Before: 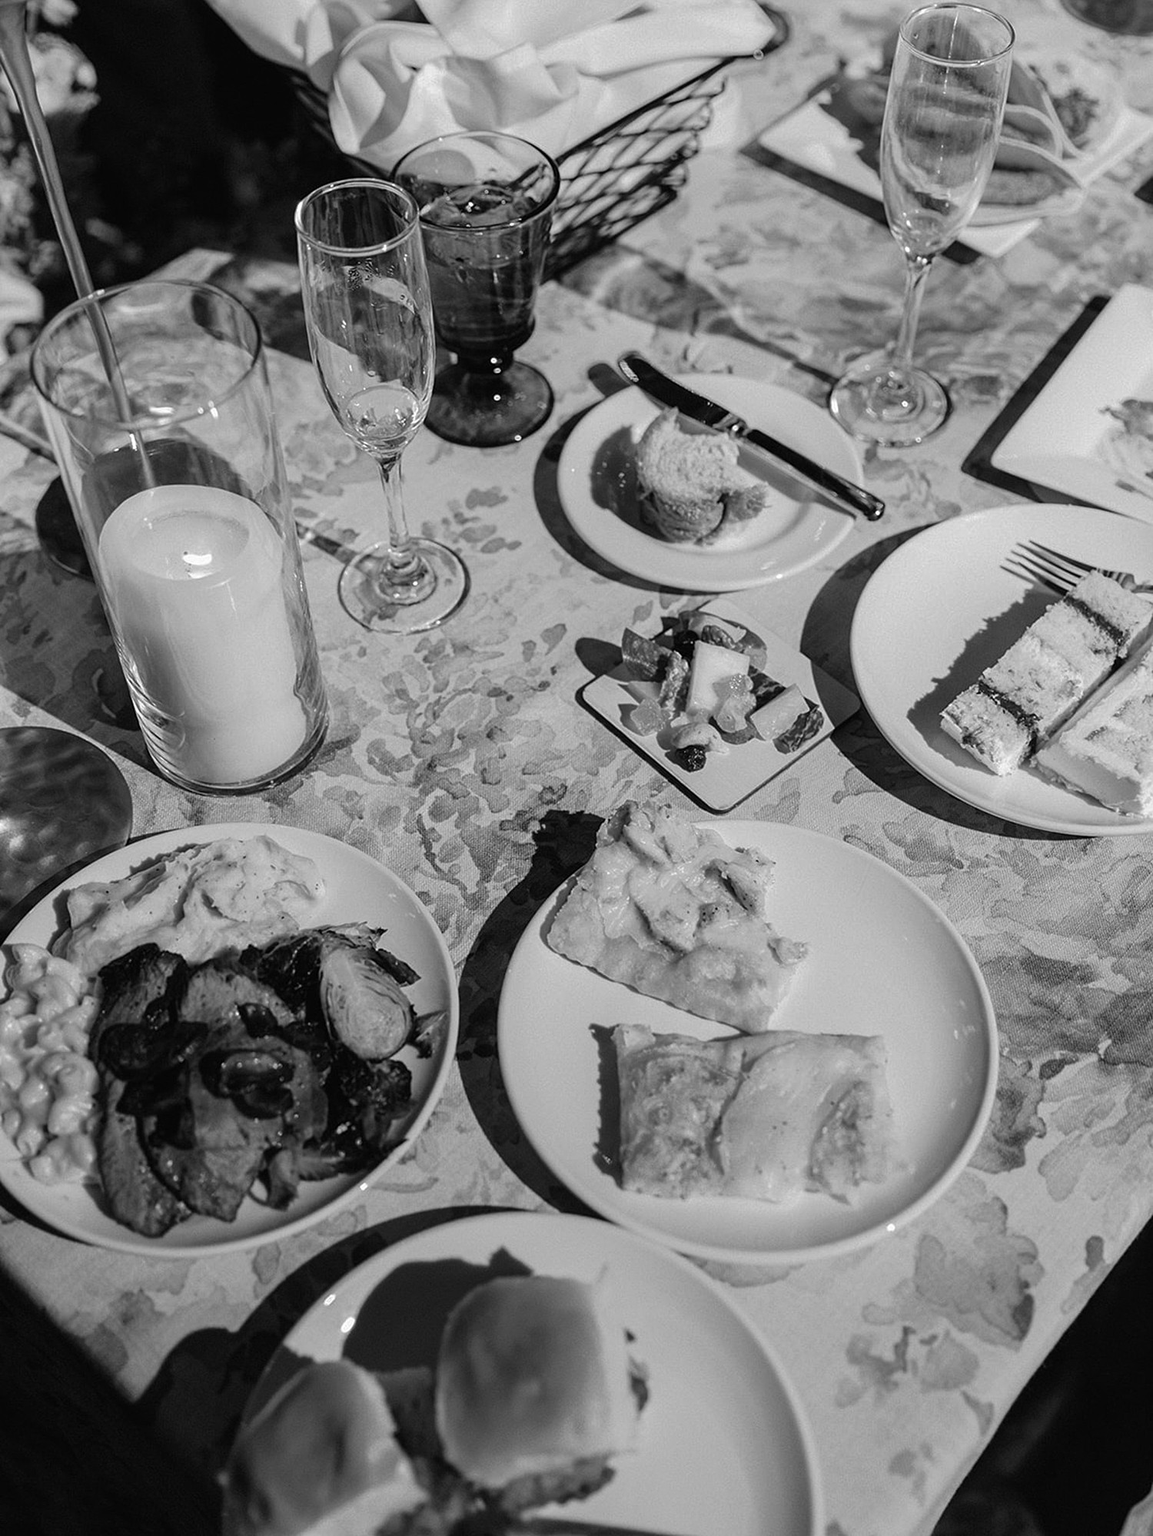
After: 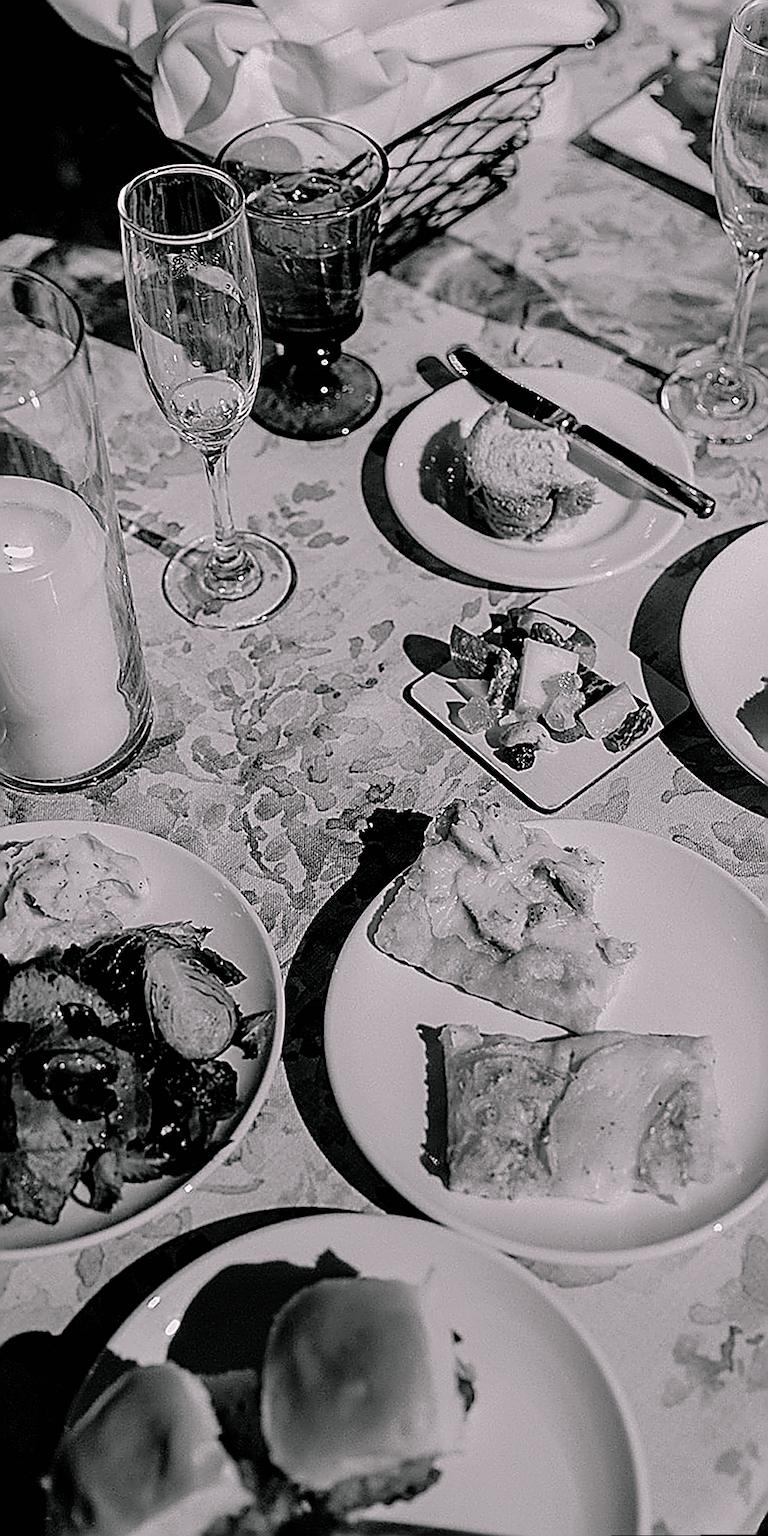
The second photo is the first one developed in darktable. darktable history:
filmic rgb: black relative exposure -5.83 EV, white relative exposure 3.4 EV, hardness 3.68
crop and rotate: left 15.546%, right 17.787%
rotate and perspective: rotation 0.174°, lens shift (vertical) 0.013, lens shift (horizontal) 0.019, shear 0.001, automatic cropping original format, crop left 0.007, crop right 0.991, crop top 0.016, crop bottom 0.997
tone equalizer: on, module defaults
color balance rgb: shadows lift › chroma 2%, shadows lift › hue 217.2°, power › chroma 0.25%, power › hue 60°, highlights gain › chroma 1.5%, highlights gain › hue 309.6°, global offset › luminance -0.25%, perceptual saturation grading › global saturation 15%, global vibrance 15%
shadows and highlights: shadows 37.27, highlights -28.18, soften with gaussian
sharpen: amount 2
